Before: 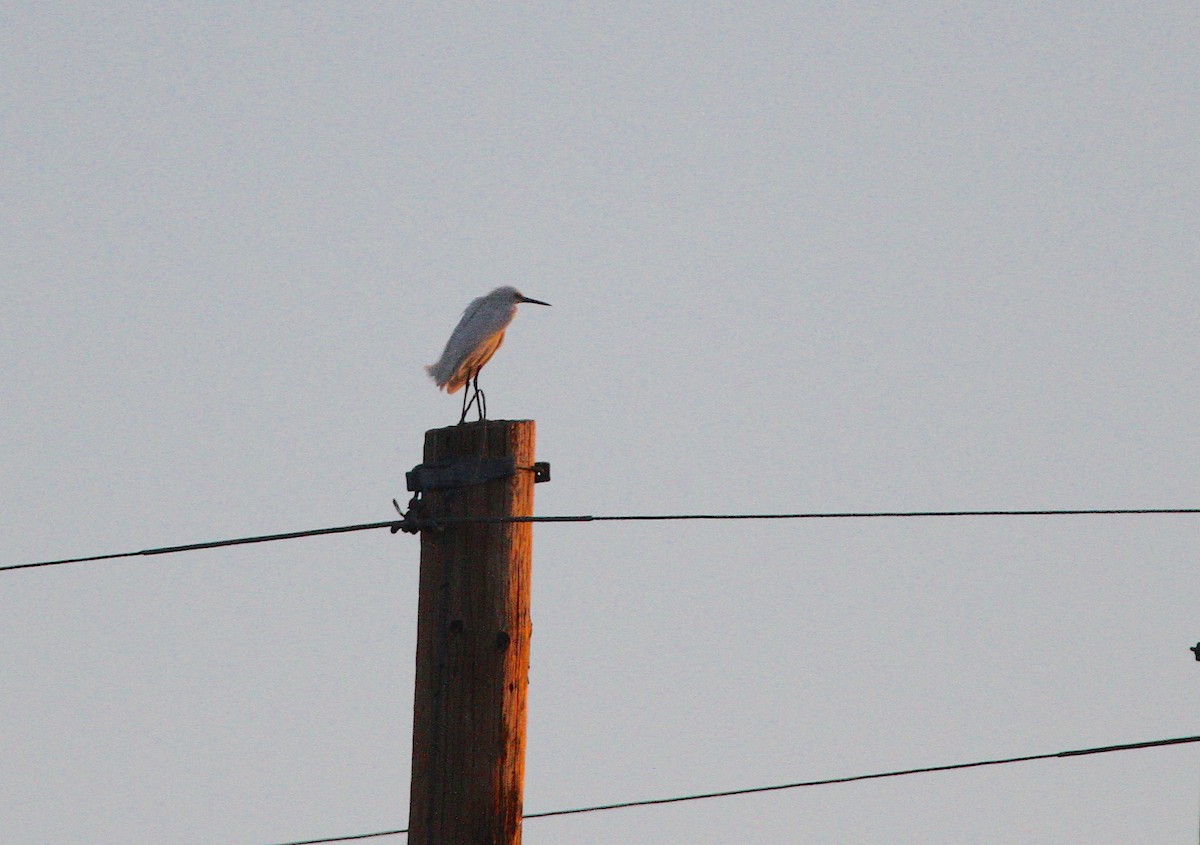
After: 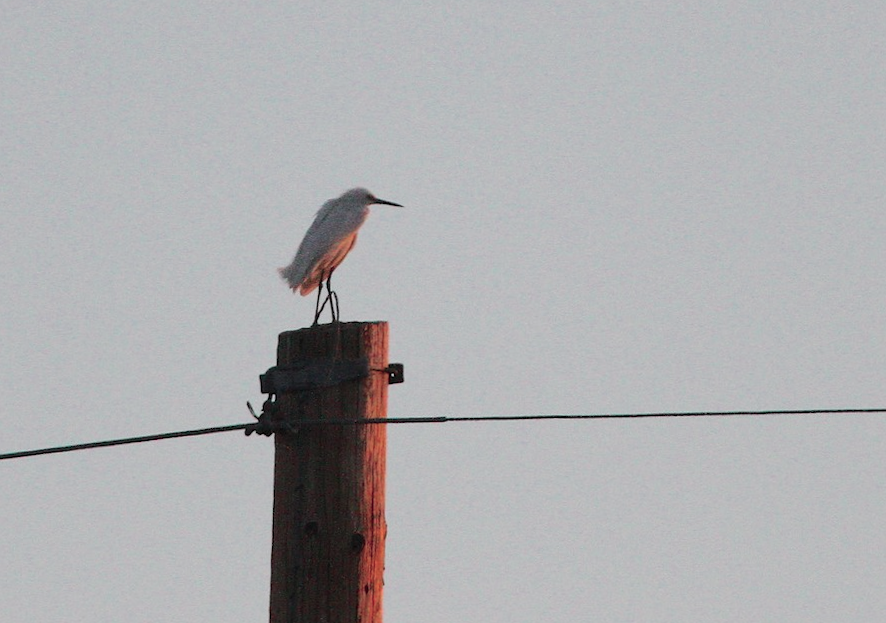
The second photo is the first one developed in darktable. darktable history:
crop and rotate: left 11.831%, top 11.346%, right 13.429%, bottom 13.899%
rotate and perspective: rotation -0.45°, automatic cropping original format, crop left 0.008, crop right 0.992, crop top 0.012, crop bottom 0.988
color contrast: blue-yellow contrast 0.62
